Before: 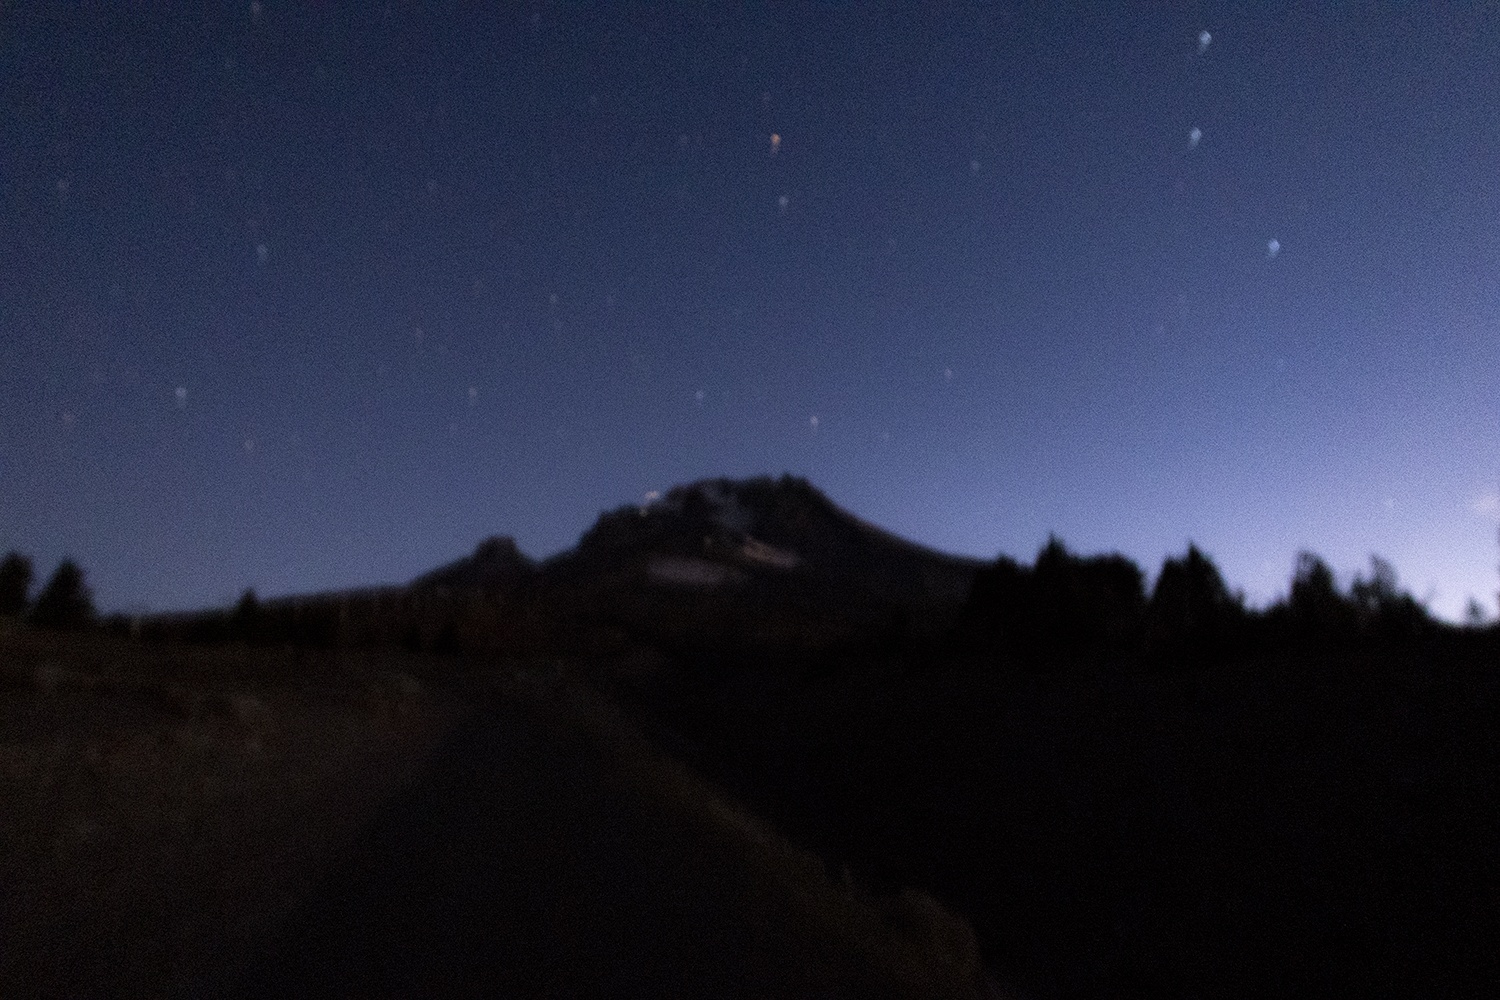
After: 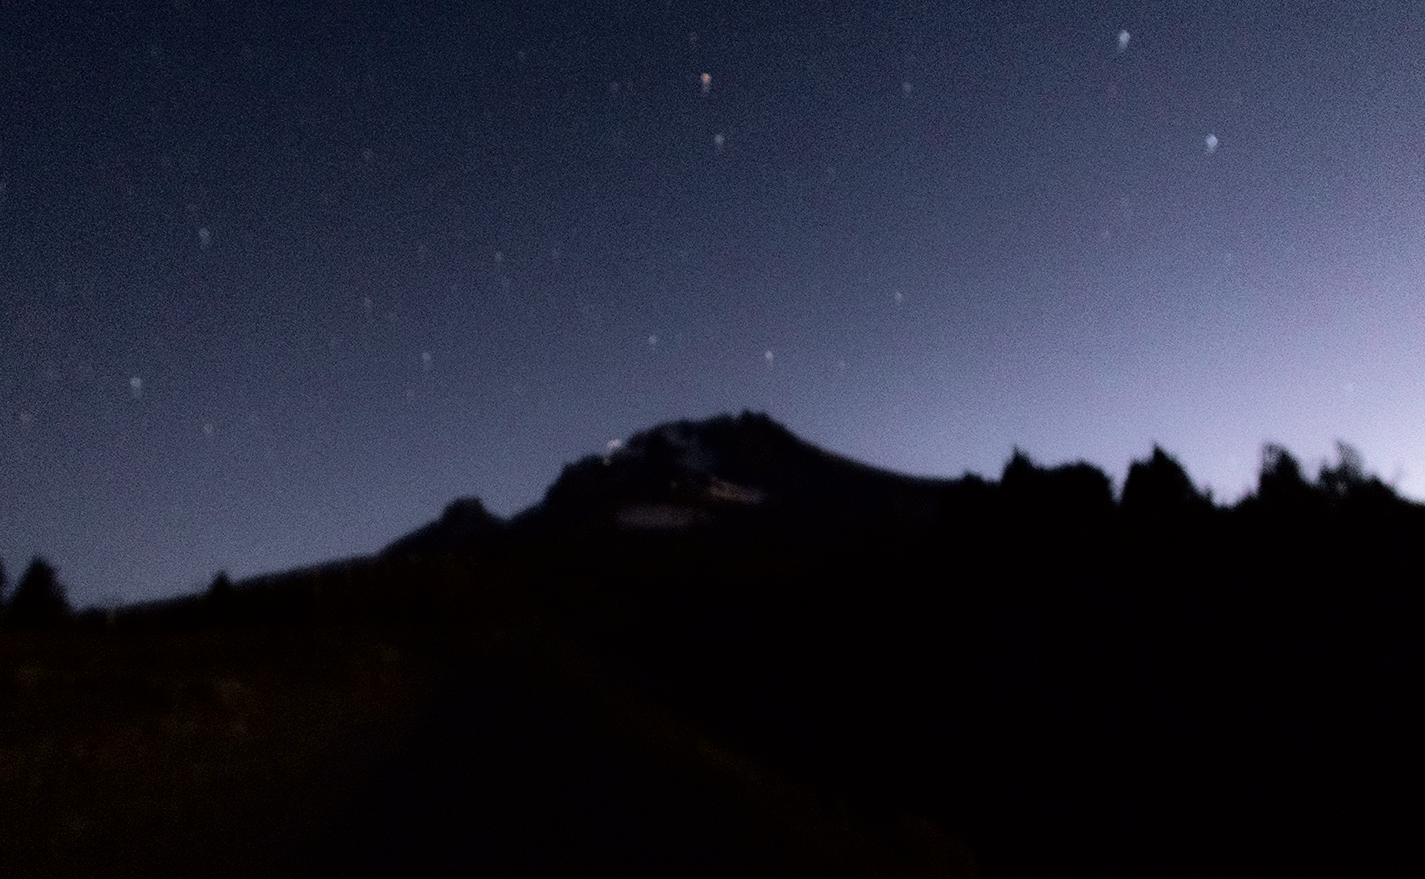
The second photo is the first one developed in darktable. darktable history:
tone curve: curves: ch0 [(0.003, 0) (0.066, 0.017) (0.163, 0.09) (0.264, 0.238) (0.395, 0.421) (0.517, 0.575) (0.633, 0.687) (0.791, 0.814) (1, 1)]; ch1 [(0, 0) (0.149, 0.17) (0.327, 0.339) (0.39, 0.403) (0.456, 0.463) (0.501, 0.502) (0.512, 0.507) (0.53, 0.533) (0.575, 0.592) (0.671, 0.655) (0.729, 0.679) (1, 1)]; ch2 [(0, 0) (0.337, 0.382) (0.464, 0.47) (0.501, 0.502) (0.527, 0.532) (0.563, 0.555) (0.615, 0.61) (0.663, 0.68) (1, 1)], color space Lab, independent channels, preserve colors none
color balance rgb: perceptual saturation grading › global saturation 30%, global vibrance 20%
rotate and perspective: rotation -5°, crop left 0.05, crop right 0.952, crop top 0.11, crop bottom 0.89
color balance: input saturation 100.43%, contrast fulcrum 14.22%, output saturation 70.41%
